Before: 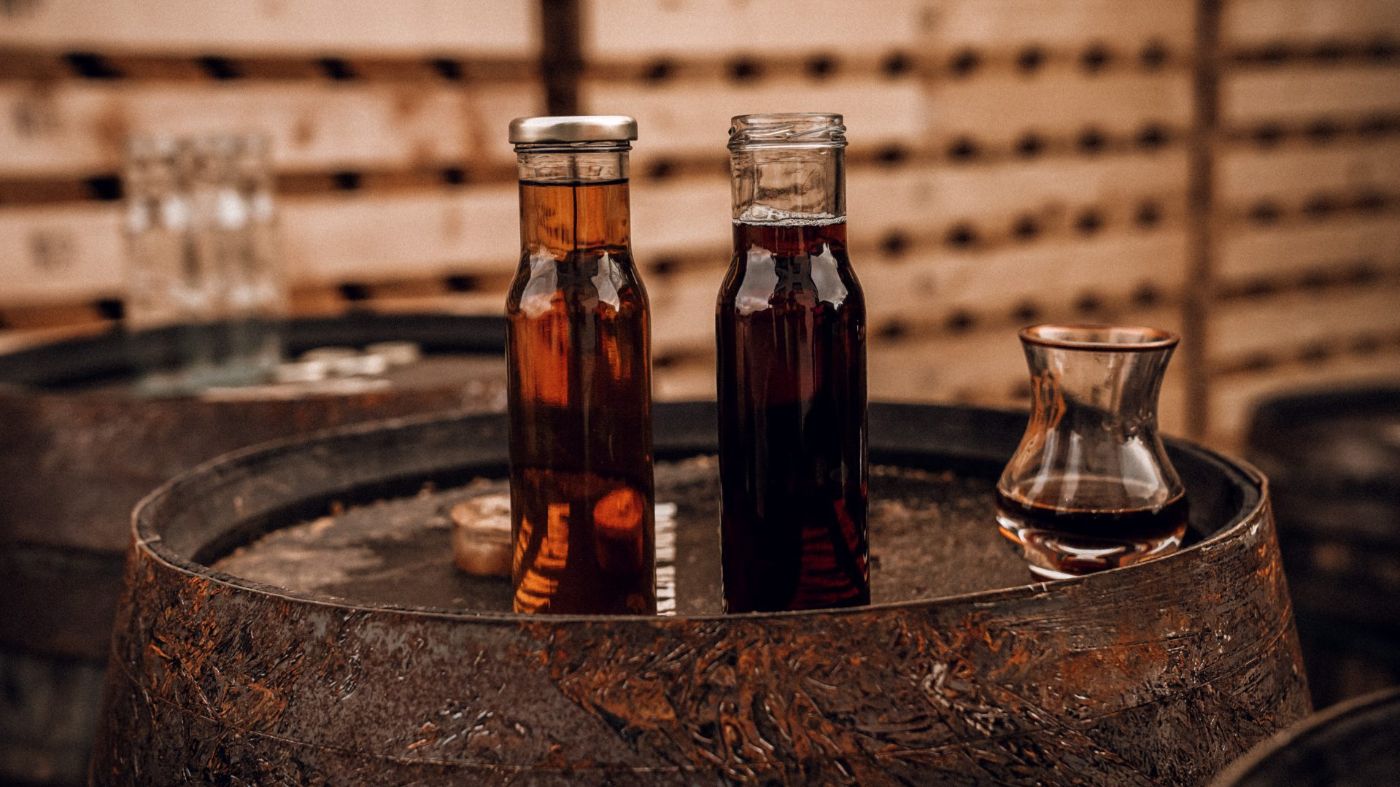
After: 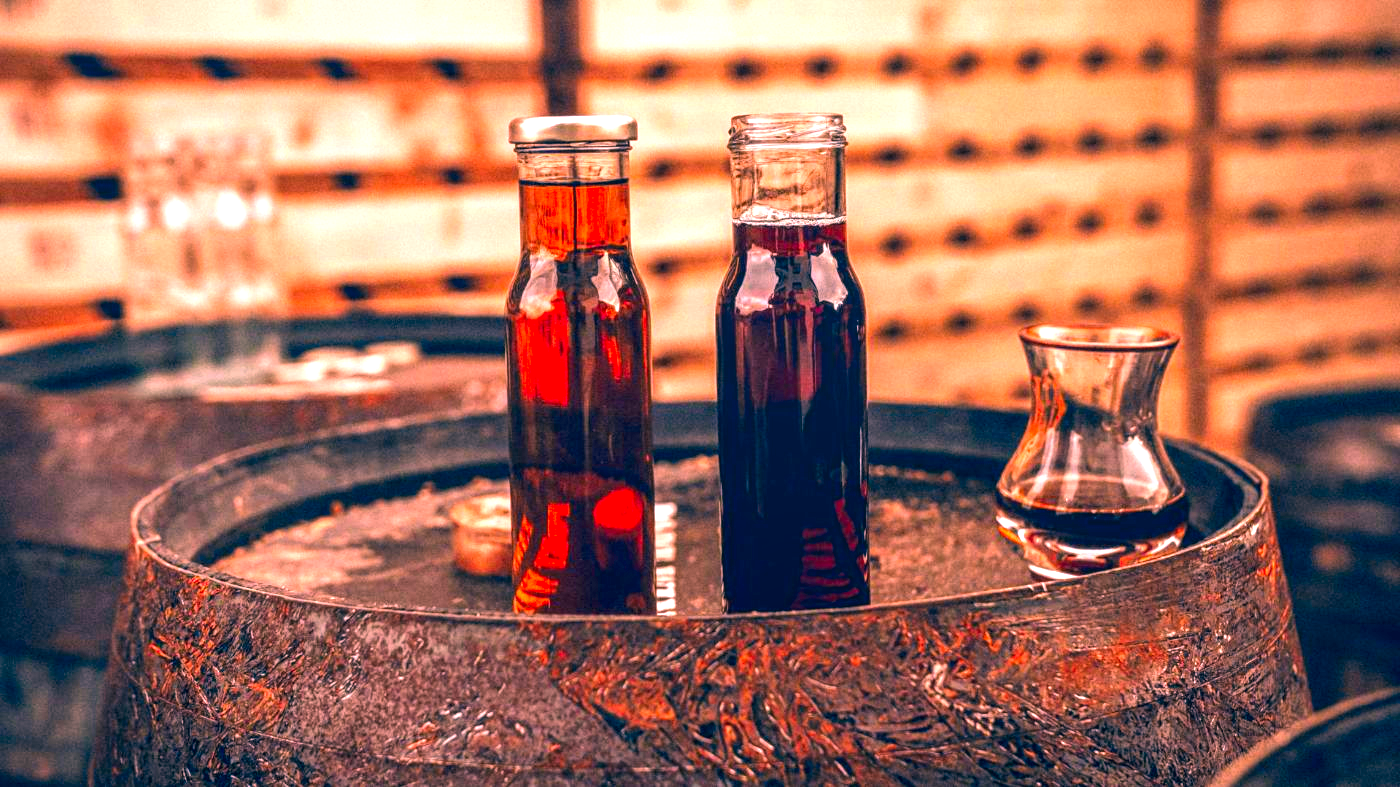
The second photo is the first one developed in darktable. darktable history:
exposure: black level correction 0, exposure 1.631 EV, compensate exposure bias true, compensate highlight preservation false
base curve: curves: ch0 [(0, 0) (0.283, 0.295) (1, 1)], preserve colors none
color correction: highlights a* 16.93, highlights b* 0.201, shadows a* -15.1, shadows b* -14.7, saturation 1.54
local contrast: on, module defaults
